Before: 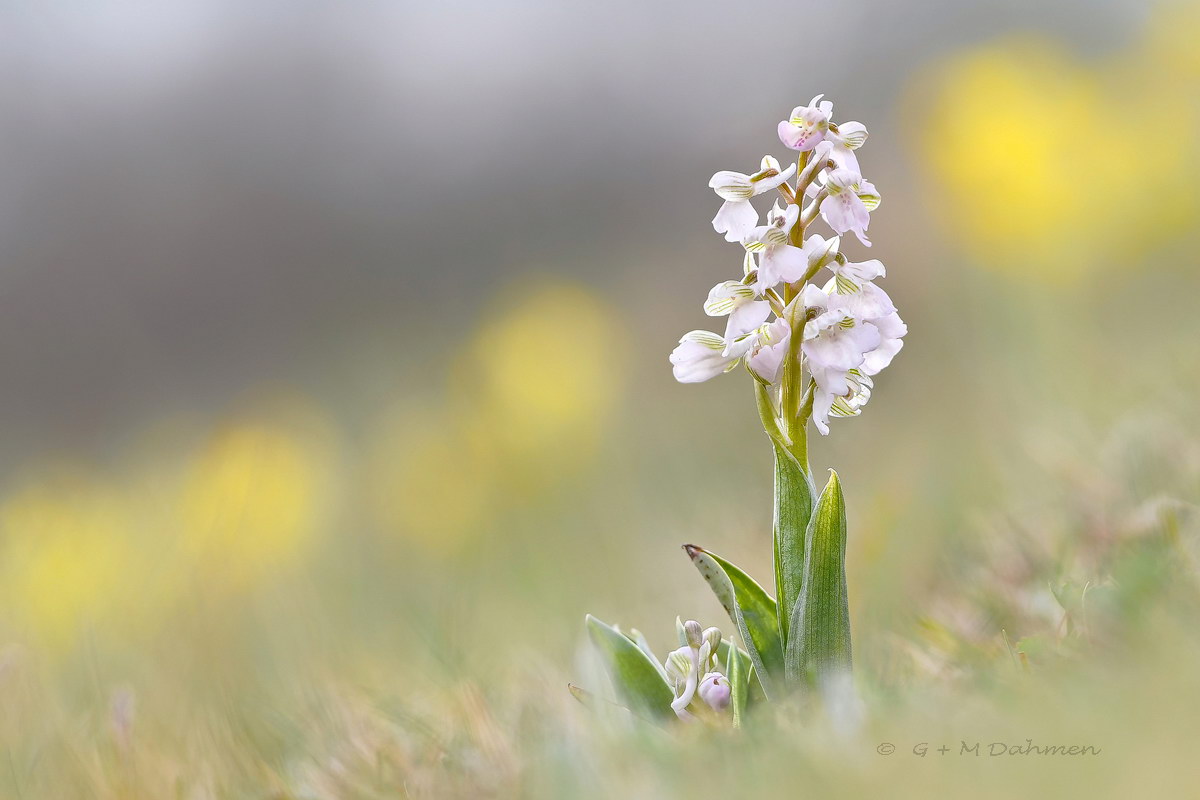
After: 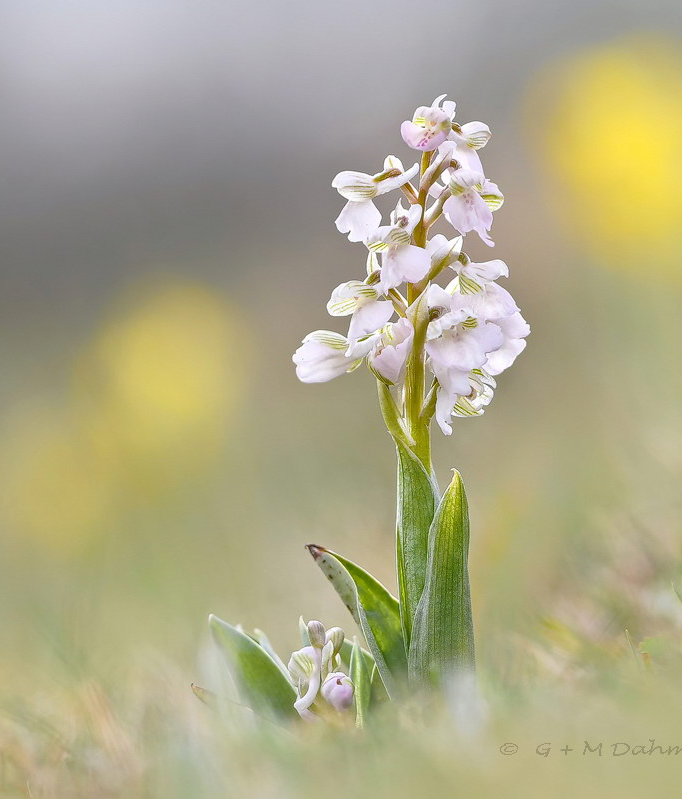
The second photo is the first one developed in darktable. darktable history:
crop: left 31.485%, top 0.011%, right 11.655%
